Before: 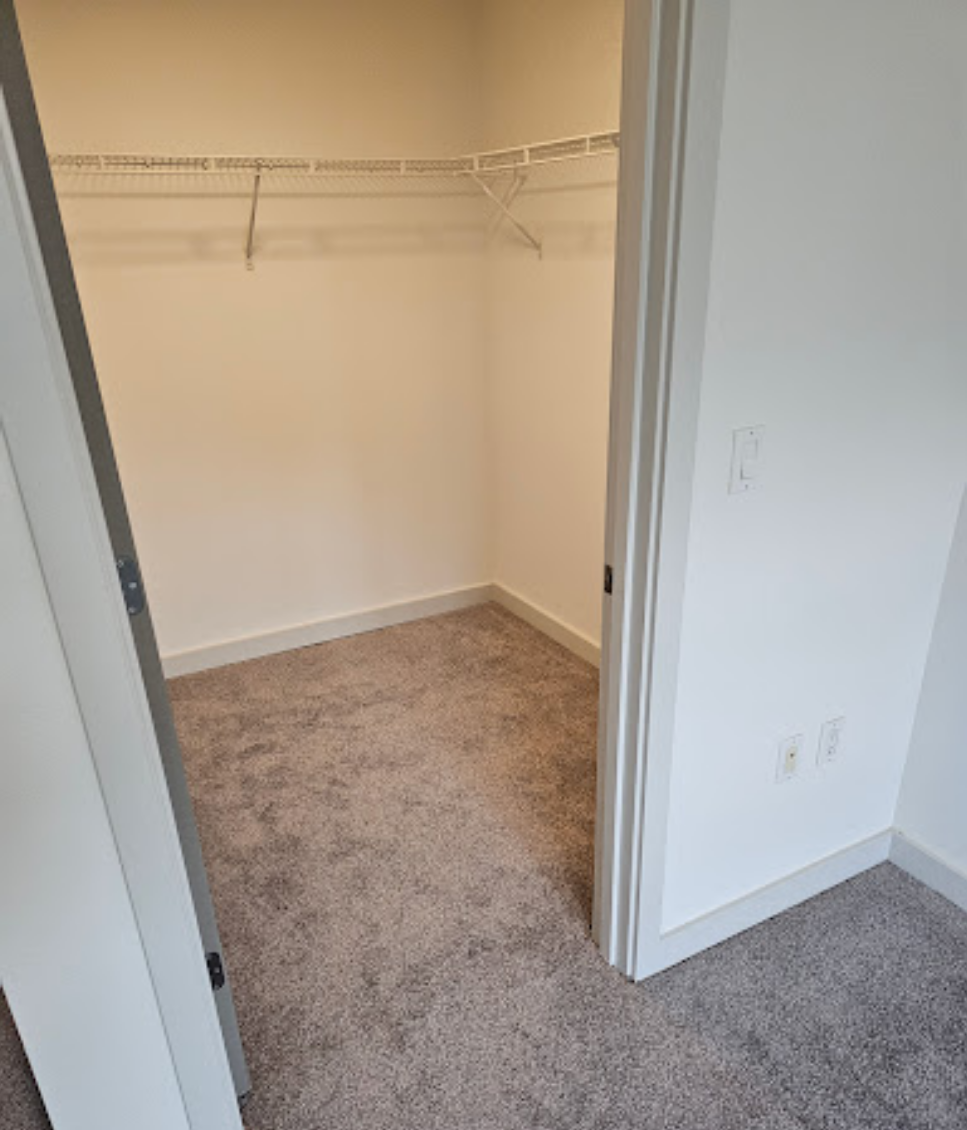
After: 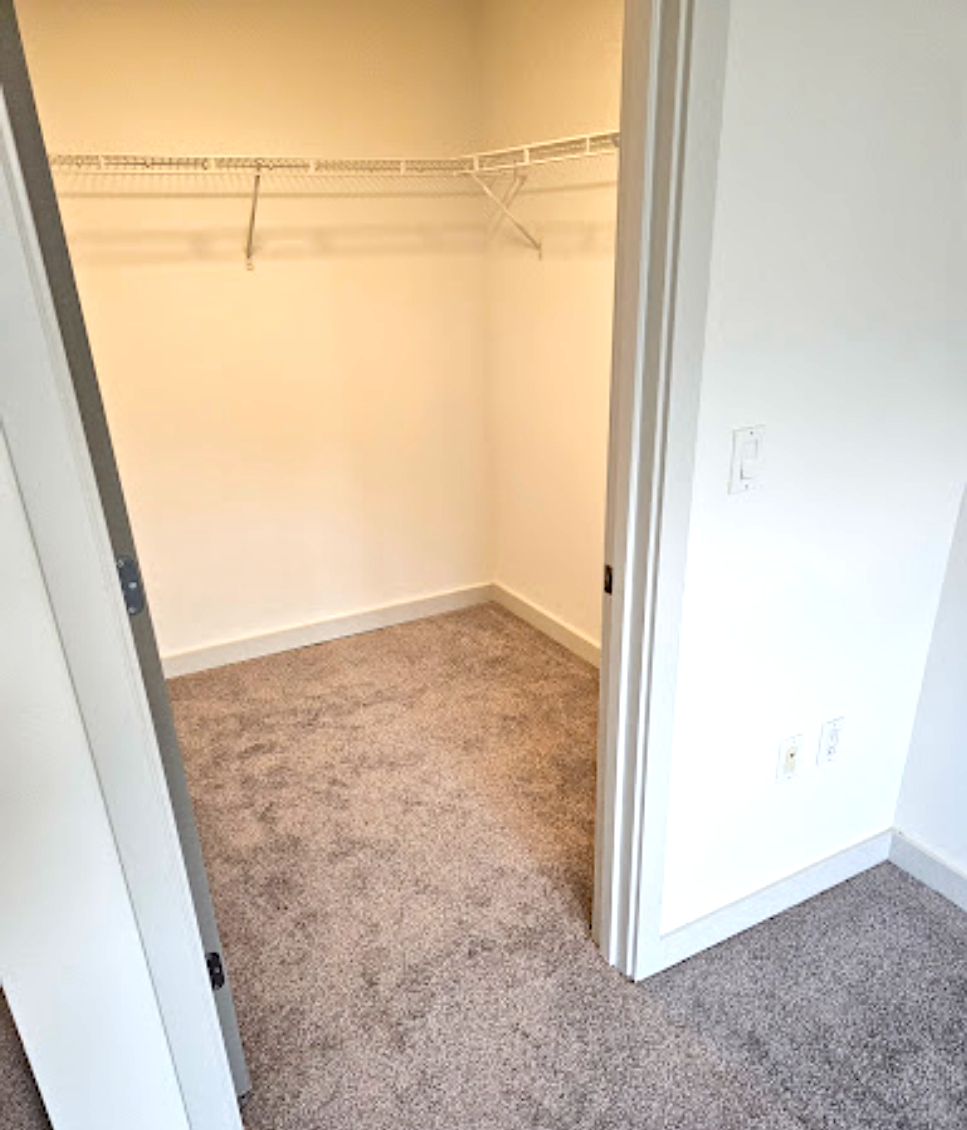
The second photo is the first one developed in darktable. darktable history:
exposure: exposure 0.727 EV, compensate highlight preservation false
haze removal: compatibility mode true, adaptive false
